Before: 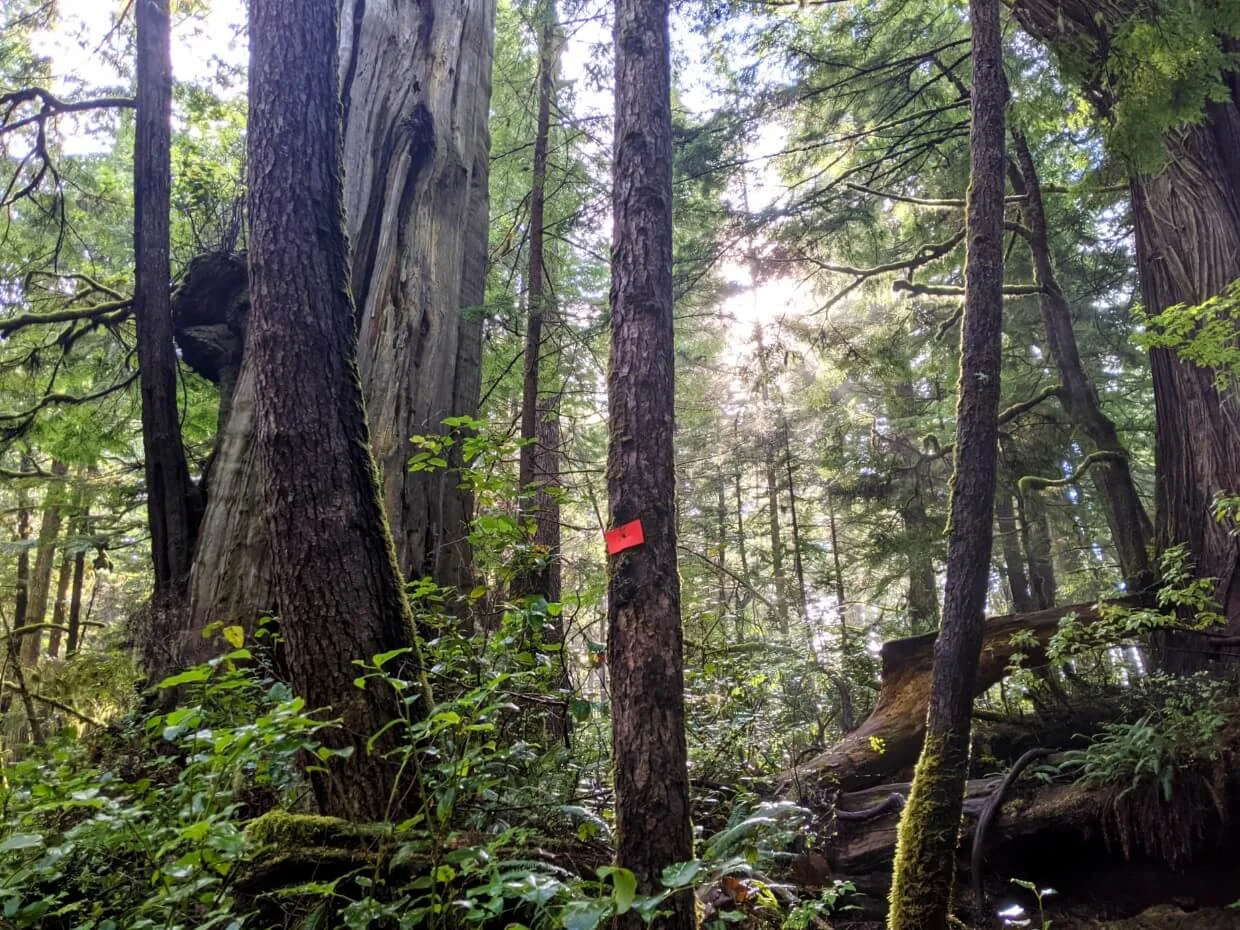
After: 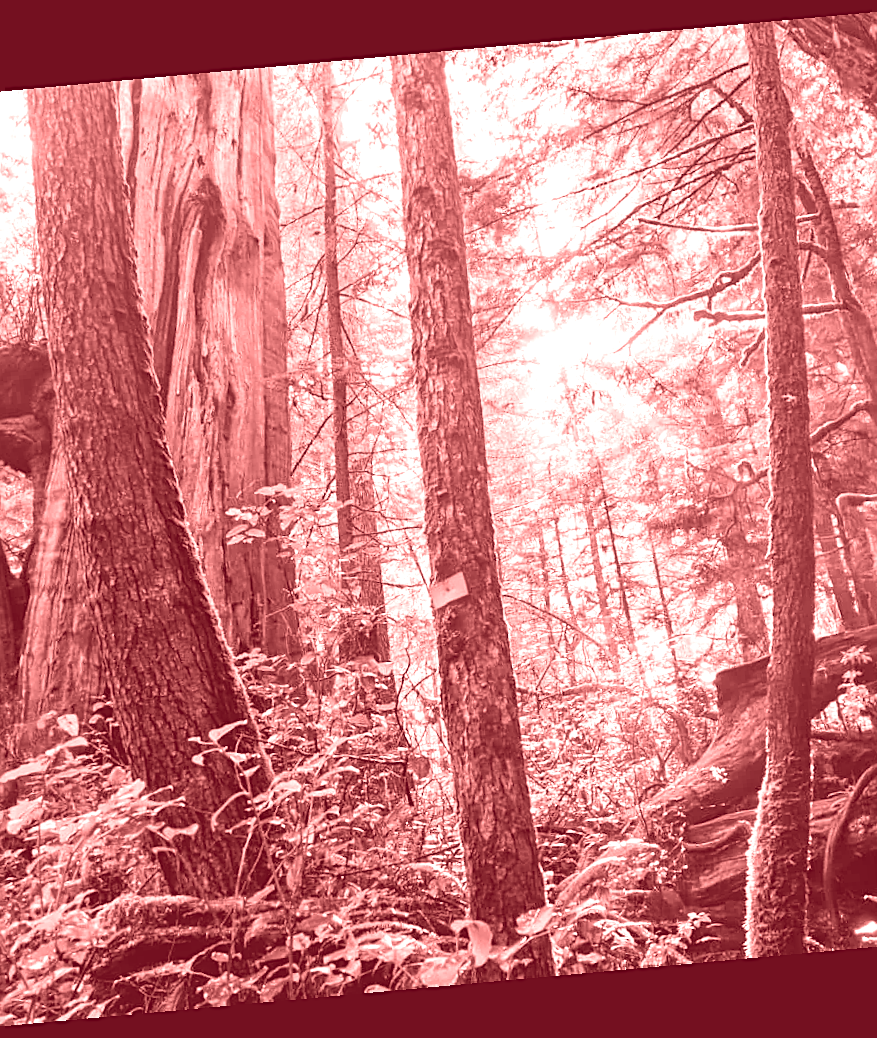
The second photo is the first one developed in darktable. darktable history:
white balance: red 1.042, blue 1.17
rotate and perspective: rotation -5.2°, automatic cropping off
sharpen: on, module defaults
exposure: black level correction 0.001, exposure 0.5 EV, compensate exposure bias true, compensate highlight preservation false
colorize: saturation 60%, source mix 100%
tone curve: curves: ch0 [(0, 0.028) (0.138, 0.156) (0.468, 0.516) (0.754, 0.823) (1, 1)], color space Lab, linked channels, preserve colors none
color balance: lift [1.007, 1, 1, 1], gamma [1.097, 1, 1, 1]
crop: left 16.899%, right 16.556%
